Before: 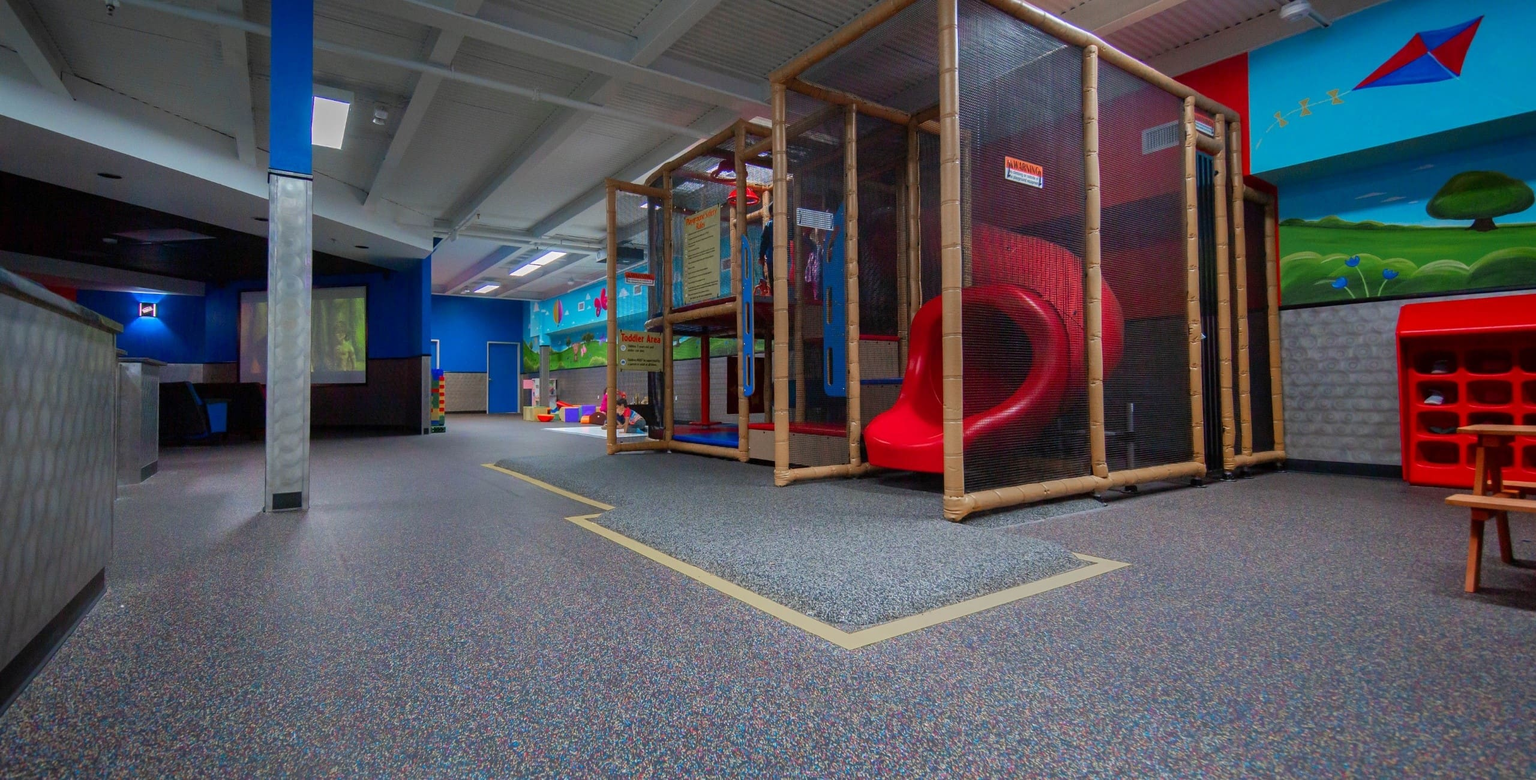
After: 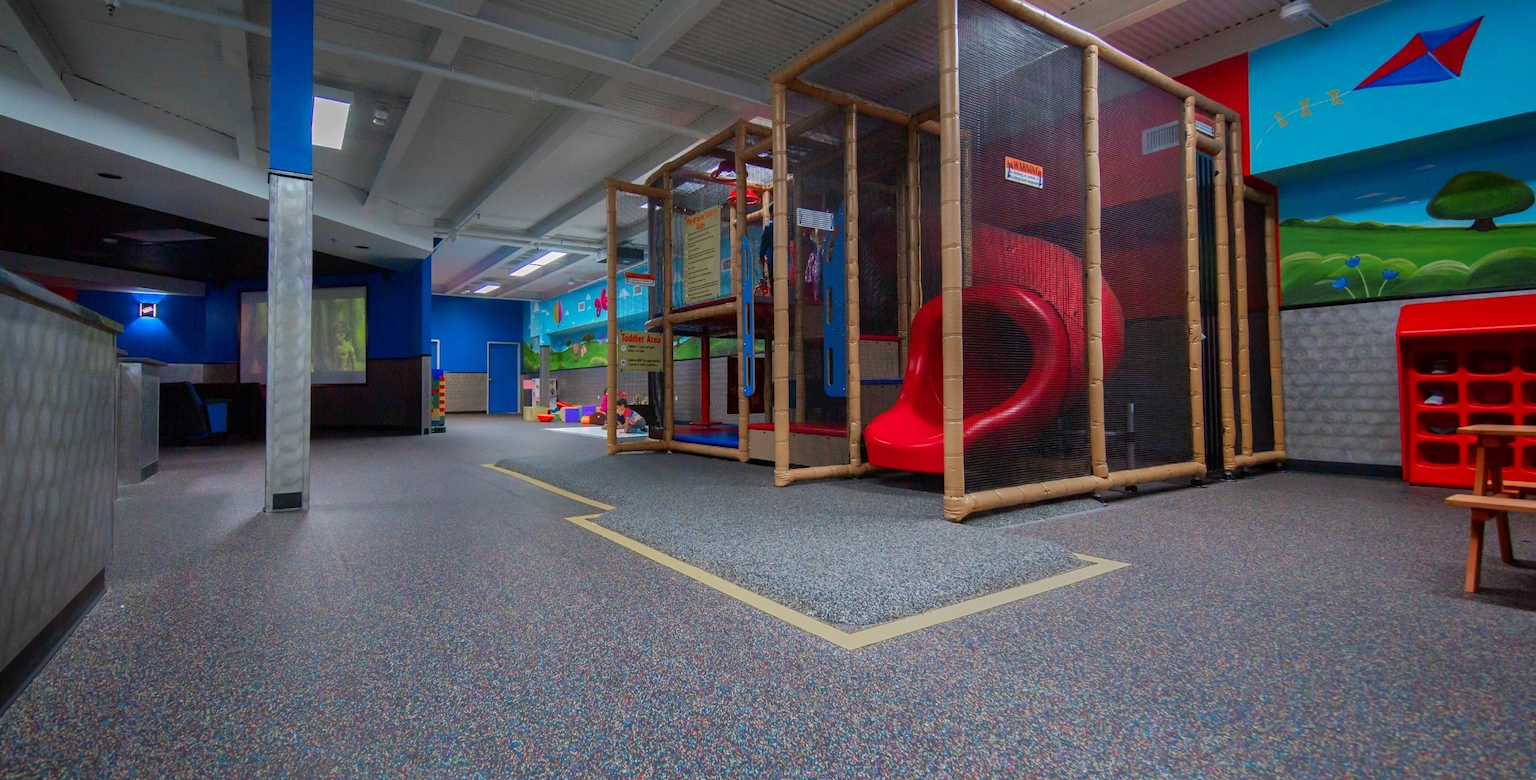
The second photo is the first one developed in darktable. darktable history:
tone equalizer: mask exposure compensation -0.492 EV
